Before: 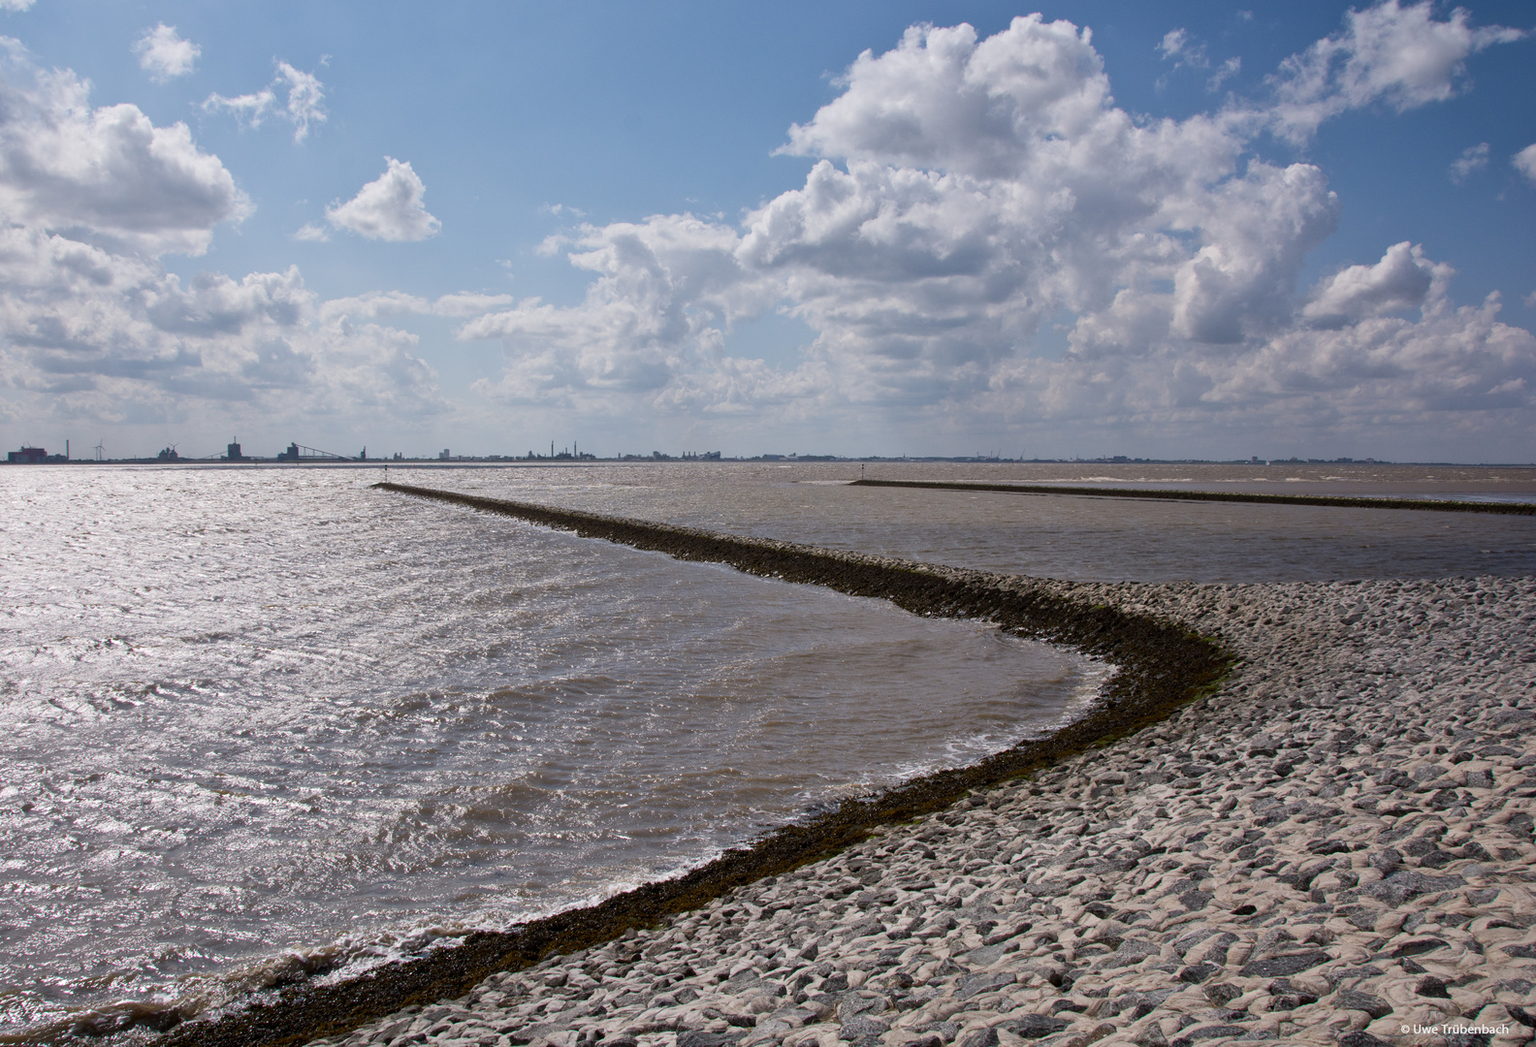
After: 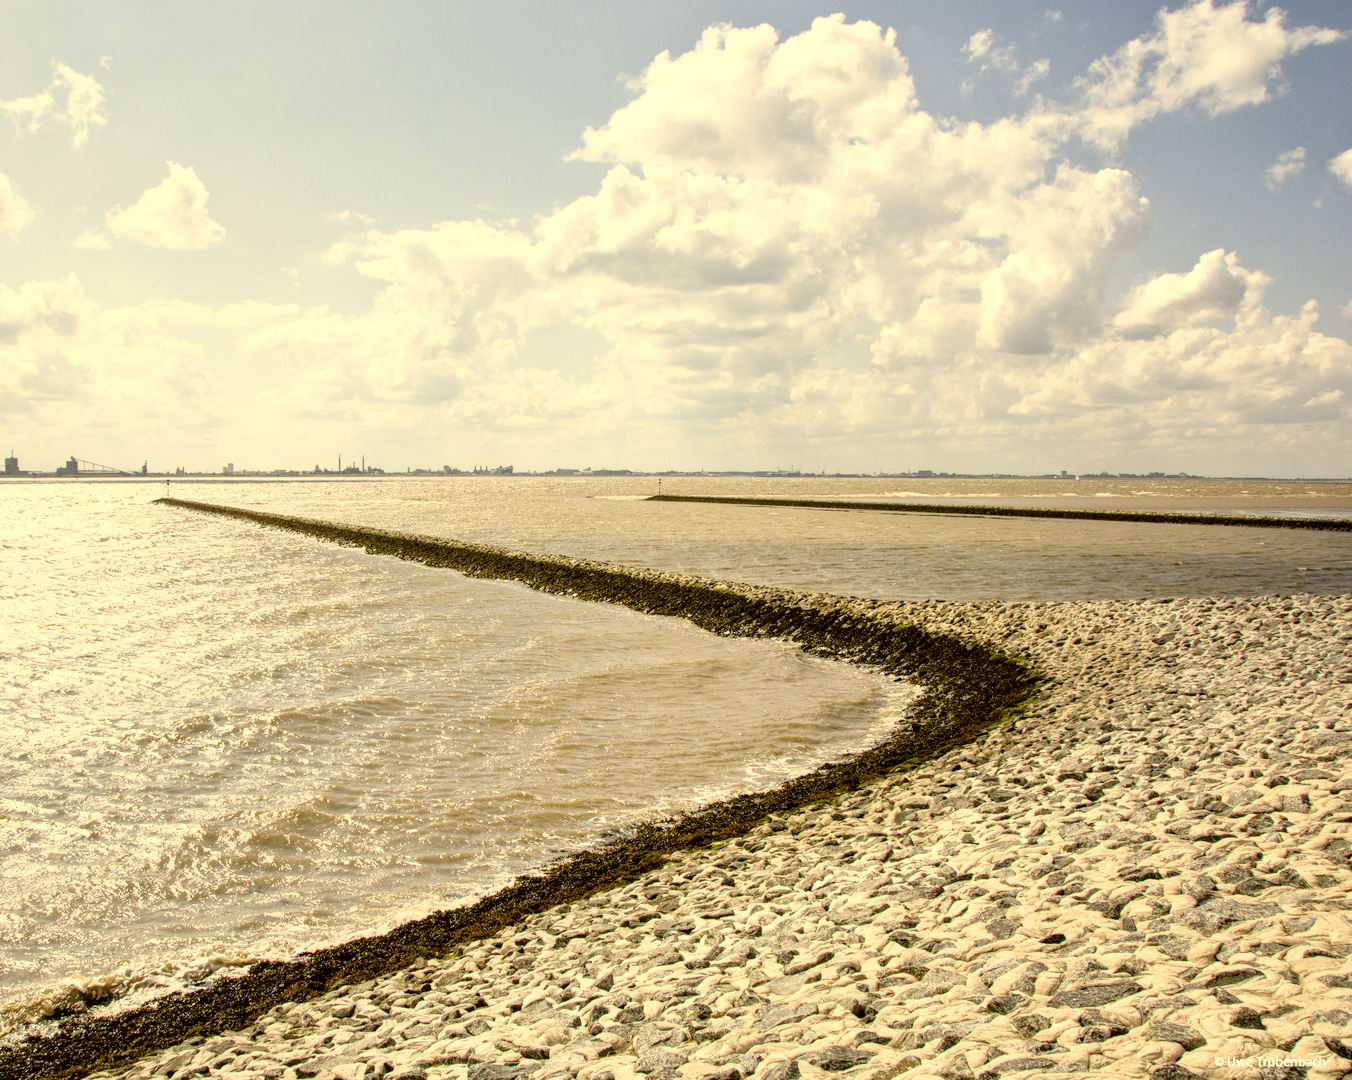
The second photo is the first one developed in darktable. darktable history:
exposure: exposure 1.99 EV, compensate highlight preservation false
local contrast: detail 130%
crop and rotate: left 14.61%
color correction: highlights a* 0.181, highlights b* 29.55, shadows a* -0.185, shadows b* 21.15
filmic rgb: black relative exposure -4.8 EV, white relative exposure 4.06 EV, hardness 2.84
